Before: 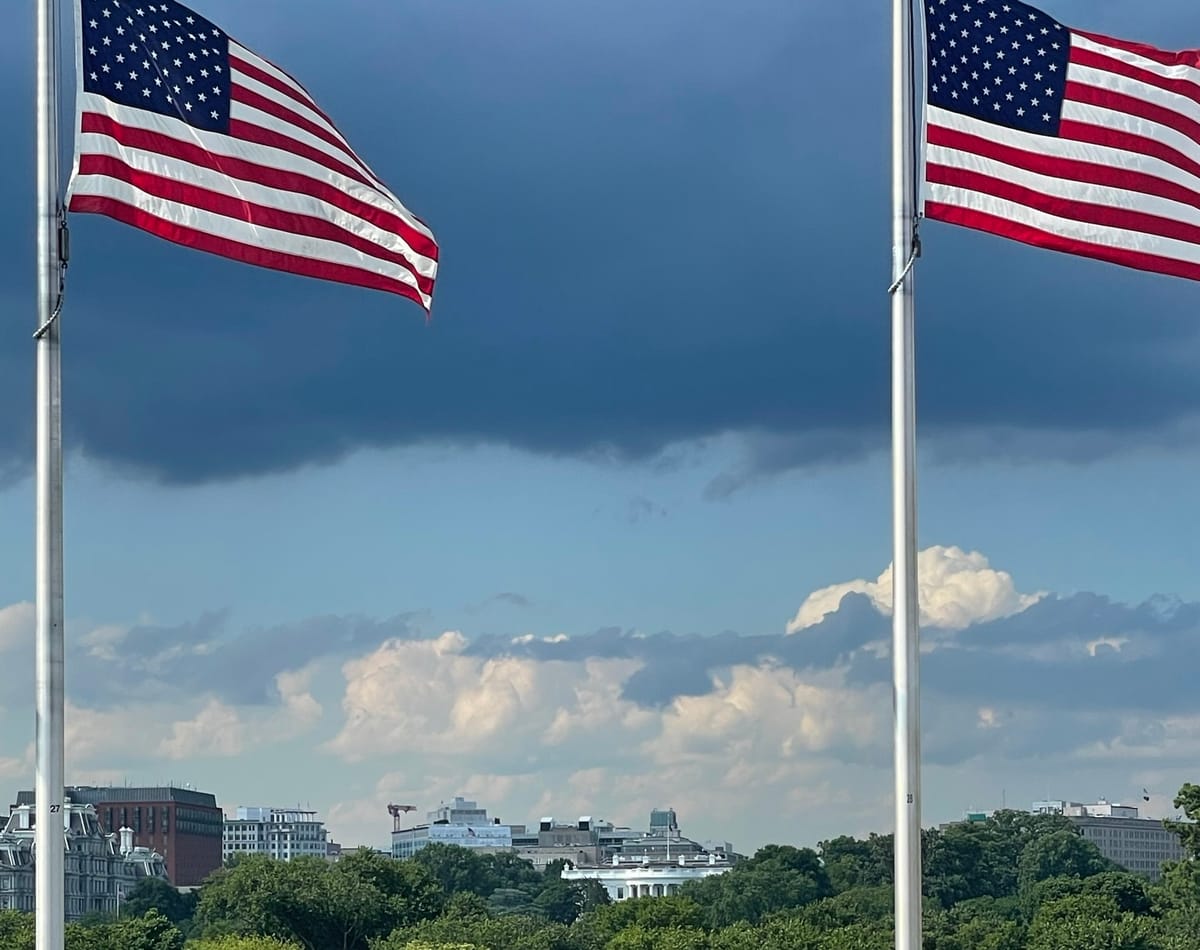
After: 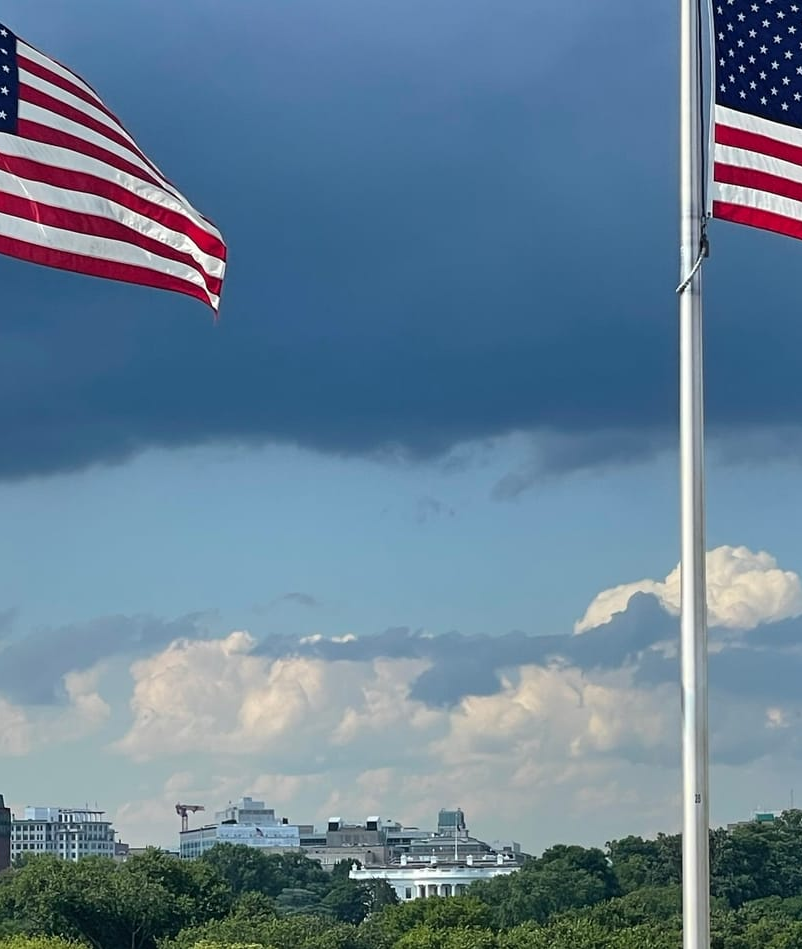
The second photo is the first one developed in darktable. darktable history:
crop and rotate: left 17.731%, right 15.43%
